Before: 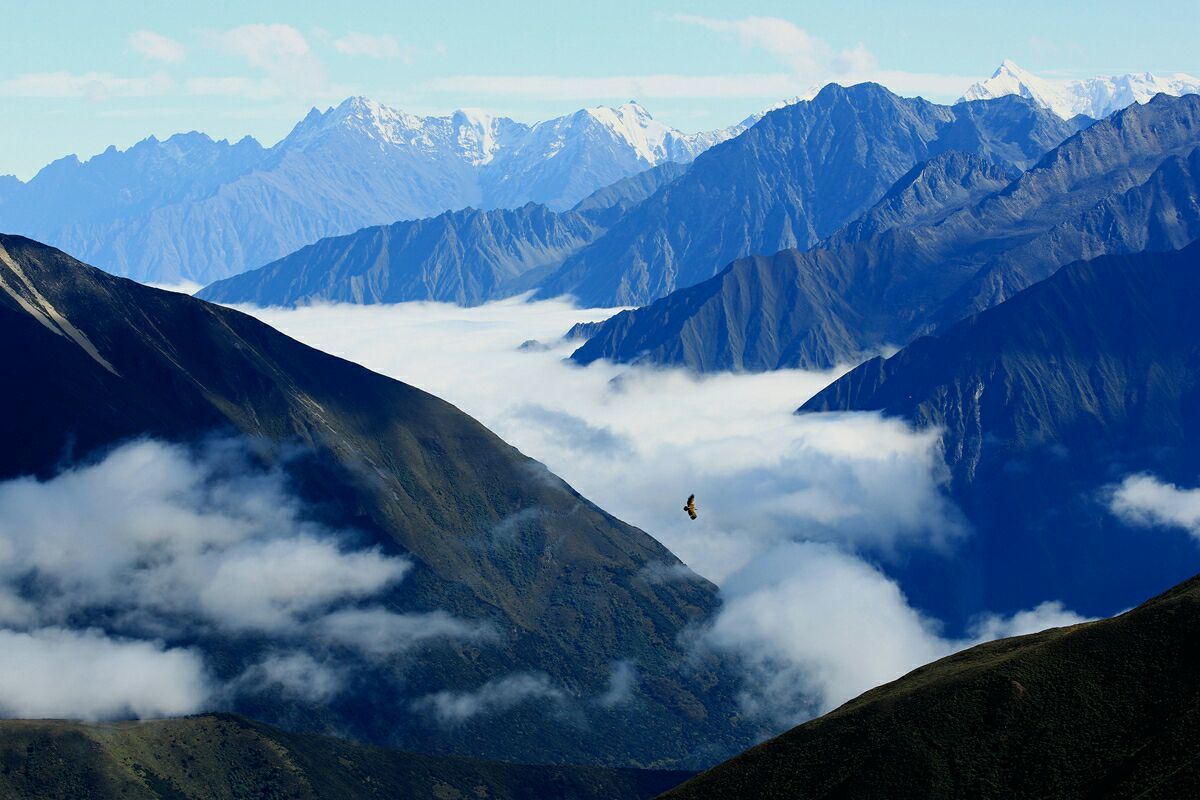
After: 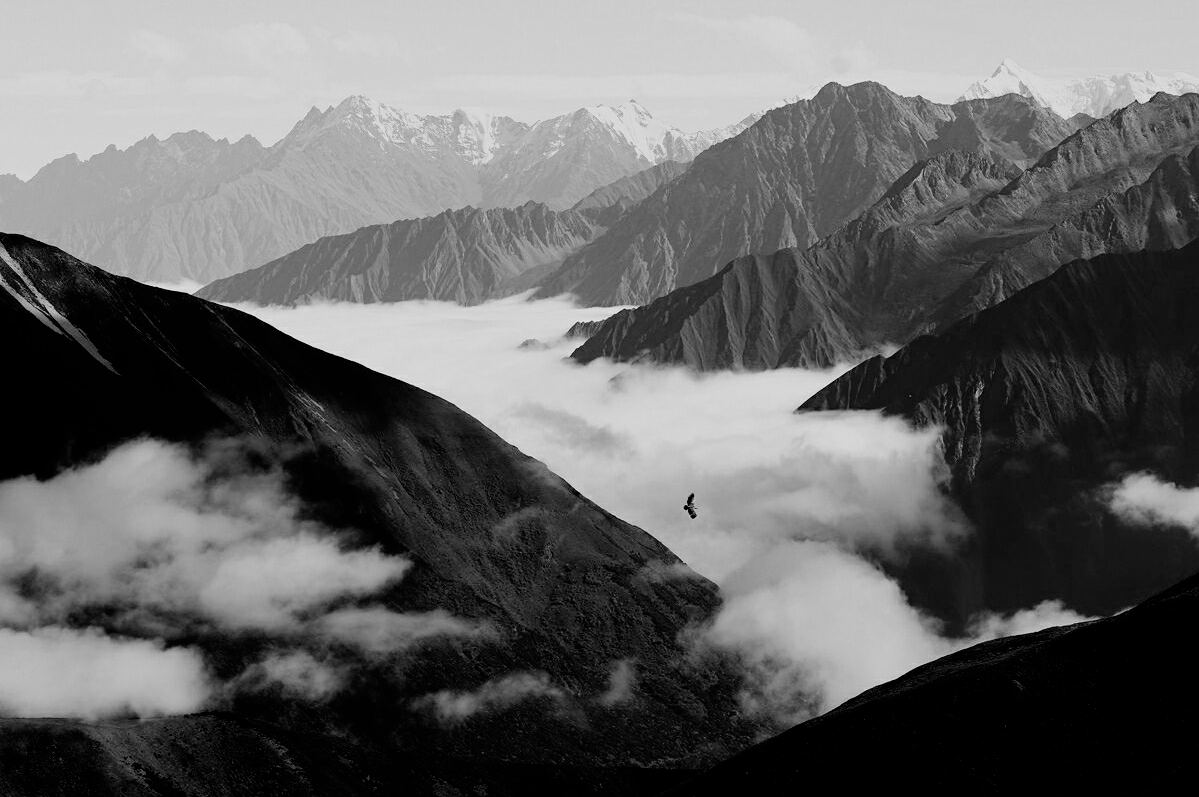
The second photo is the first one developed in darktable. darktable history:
crop: top 0.172%, bottom 0.143%
velvia: strength 21.95%
filmic rgb: black relative exposure -5.04 EV, white relative exposure 3.19 EV, hardness 3.44, contrast 1.201, highlights saturation mix -49.39%, add noise in highlights 0.001, preserve chrominance luminance Y, color science v3 (2019), use custom middle-gray values true, contrast in highlights soft
color calibration: x 0.398, y 0.386, temperature 3659.55 K
